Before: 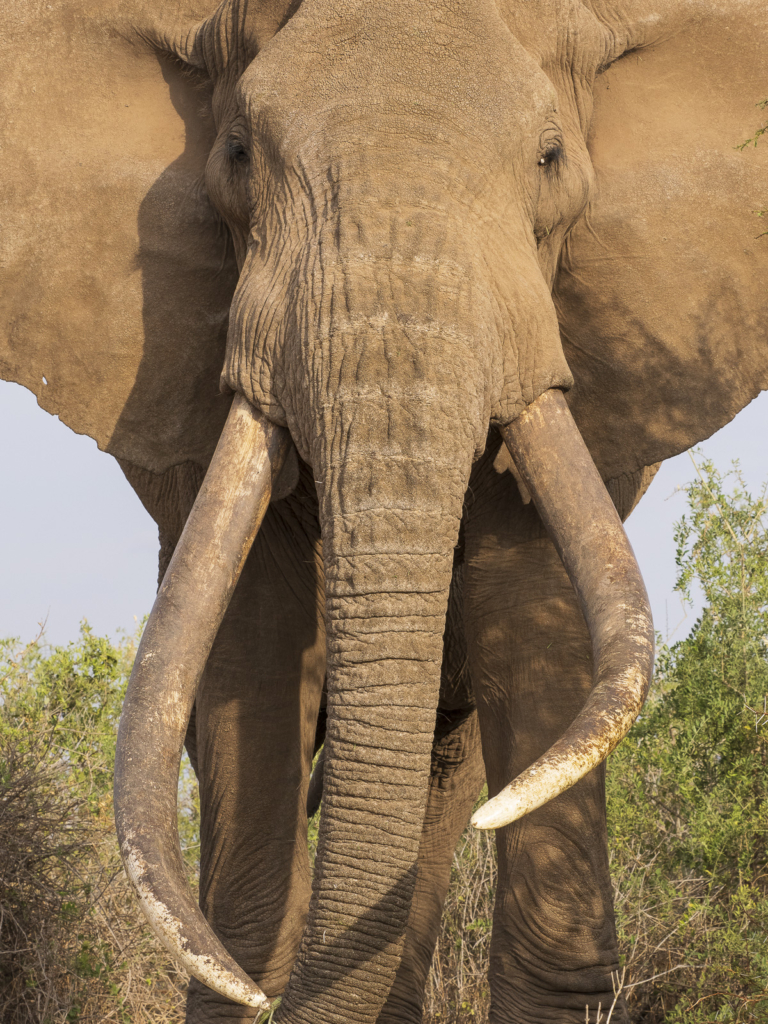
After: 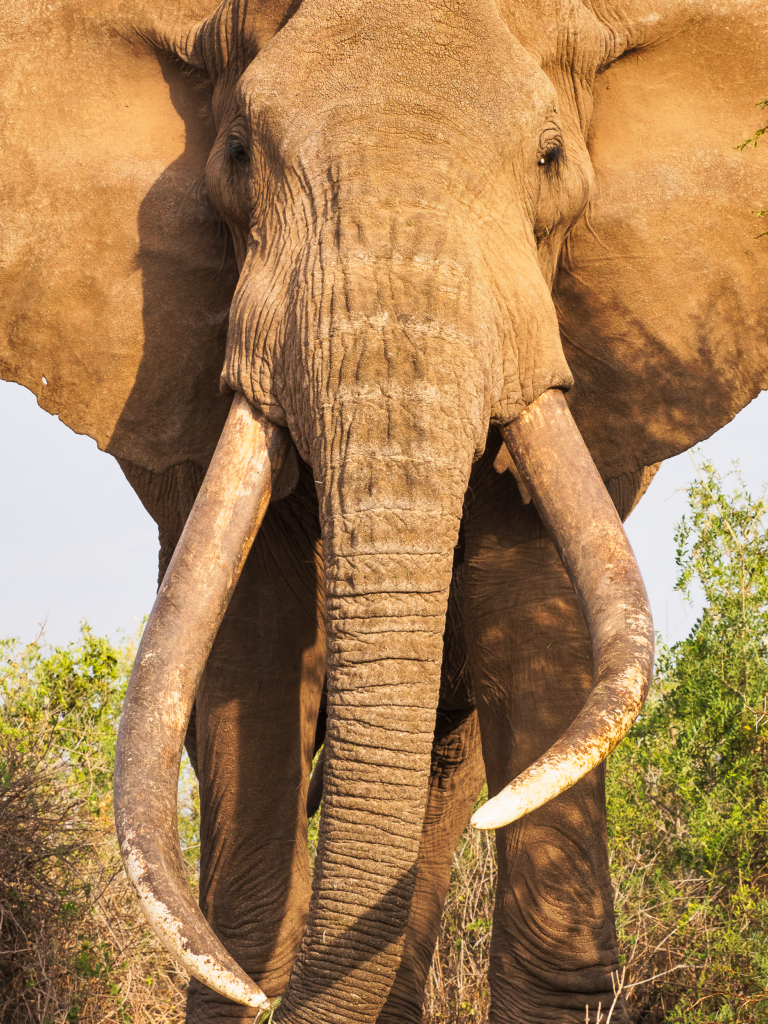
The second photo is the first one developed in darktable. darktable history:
shadows and highlights: low approximation 0.01, soften with gaussian
tone curve: curves: ch0 [(0, 0) (0.003, 0.011) (0.011, 0.019) (0.025, 0.03) (0.044, 0.045) (0.069, 0.061) (0.1, 0.085) (0.136, 0.119) (0.177, 0.159) (0.224, 0.205) (0.277, 0.261) (0.335, 0.329) (0.399, 0.407) (0.468, 0.508) (0.543, 0.606) (0.623, 0.71) (0.709, 0.815) (0.801, 0.903) (0.898, 0.957) (1, 1)], preserve colors none
local contrast: mode bilateral grid, contrast 100, coarseness 100, detail 91%, midtone range 0.2
